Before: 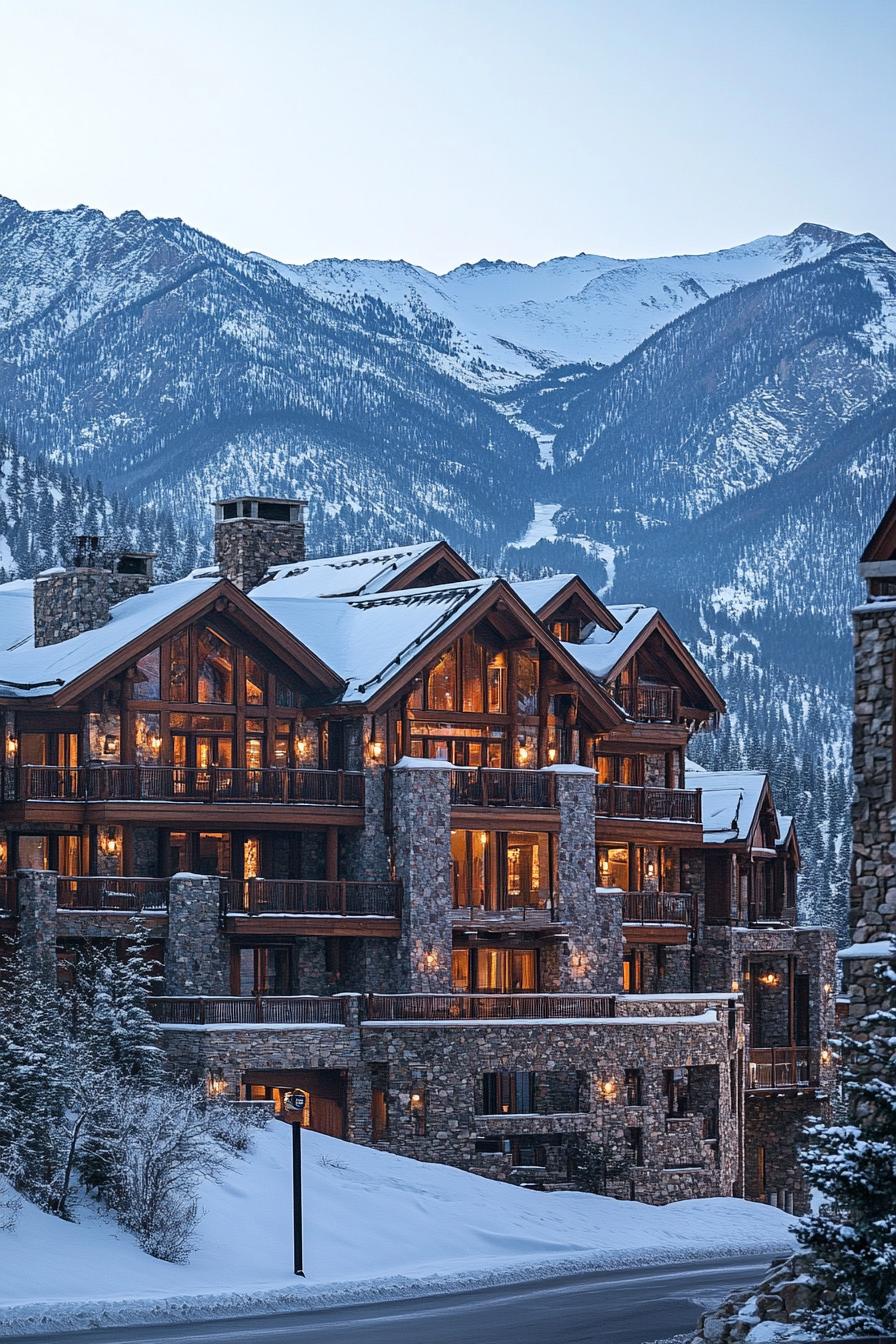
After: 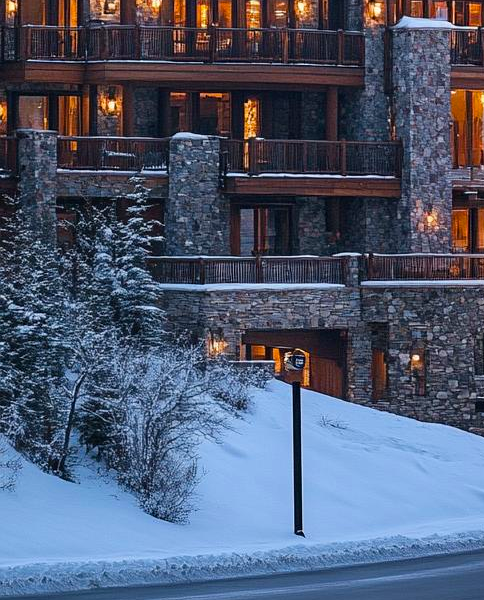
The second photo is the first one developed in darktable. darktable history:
crop and rotate: top 55.116%, right 45.891%, bottom 0.208%
color balance rgb: perceptual saturation grading › global saturation 25.884%
